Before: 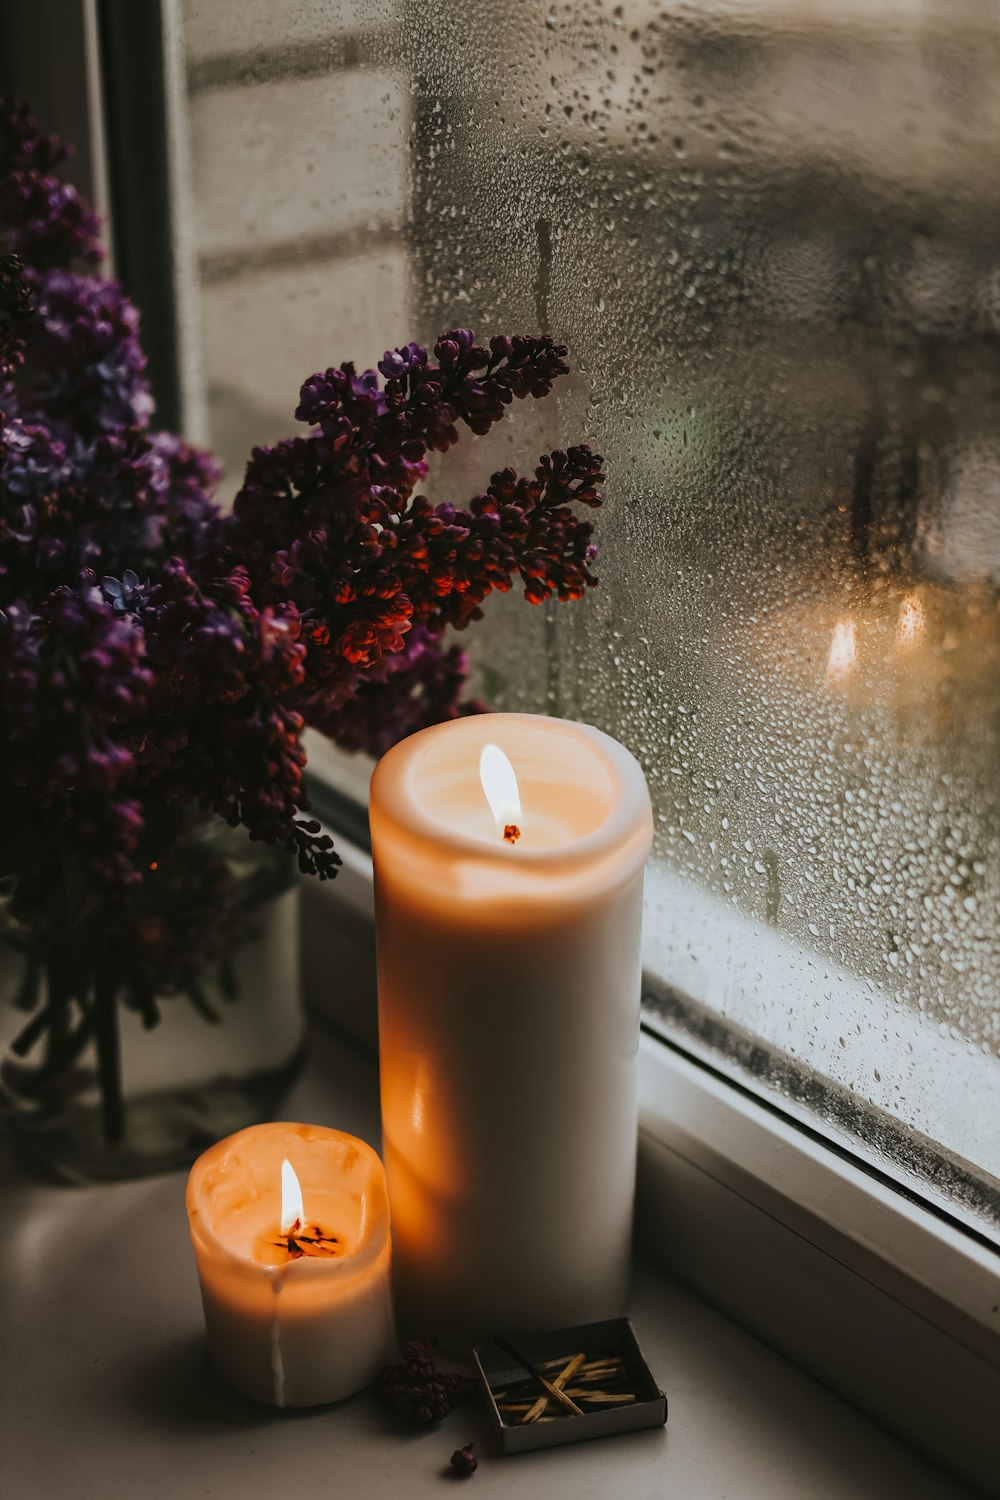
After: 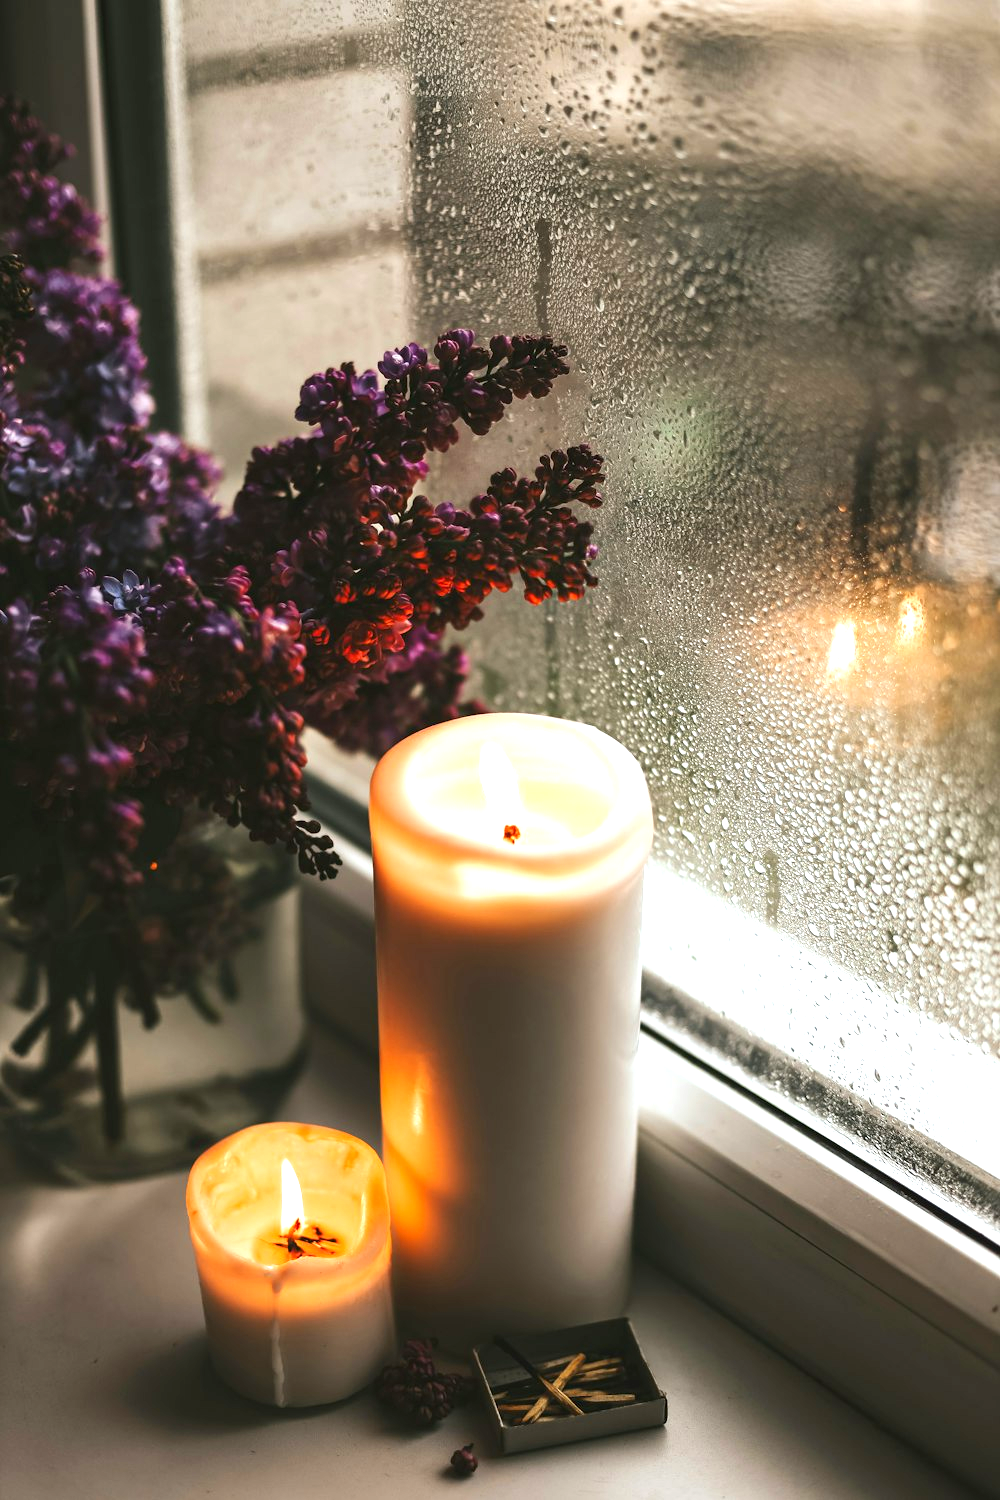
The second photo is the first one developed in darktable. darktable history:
exposure: exposure 1.244 EV, compensate exposure bias true, compensate highlight preservation false
